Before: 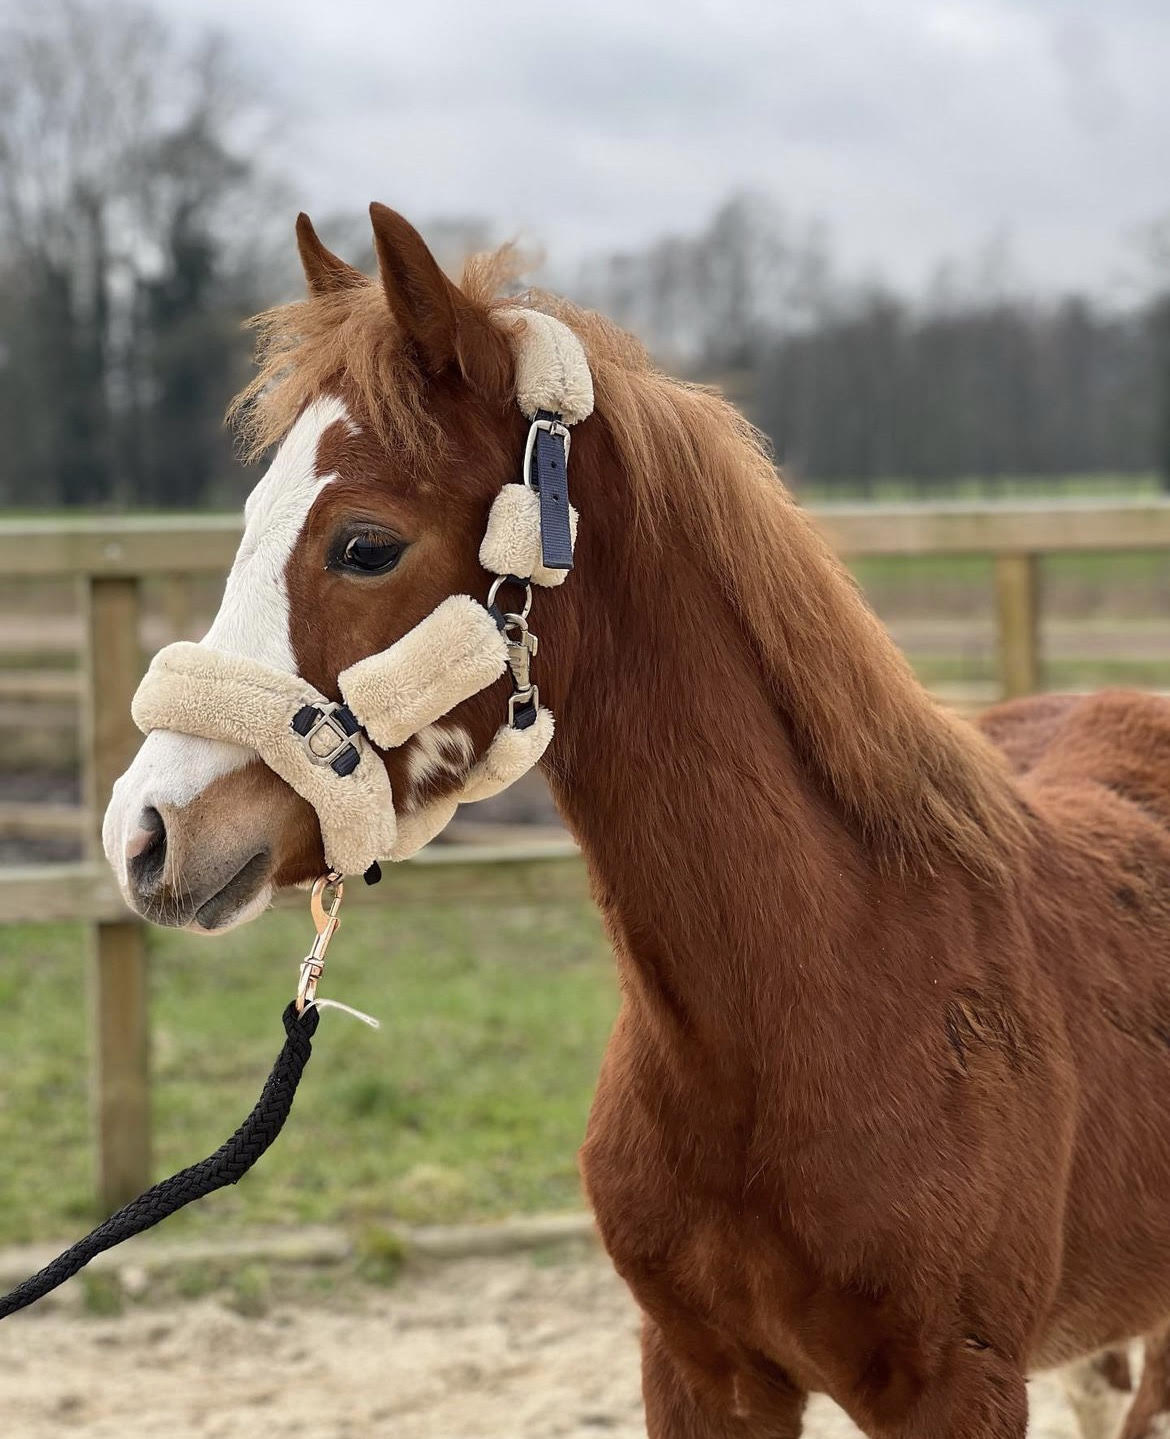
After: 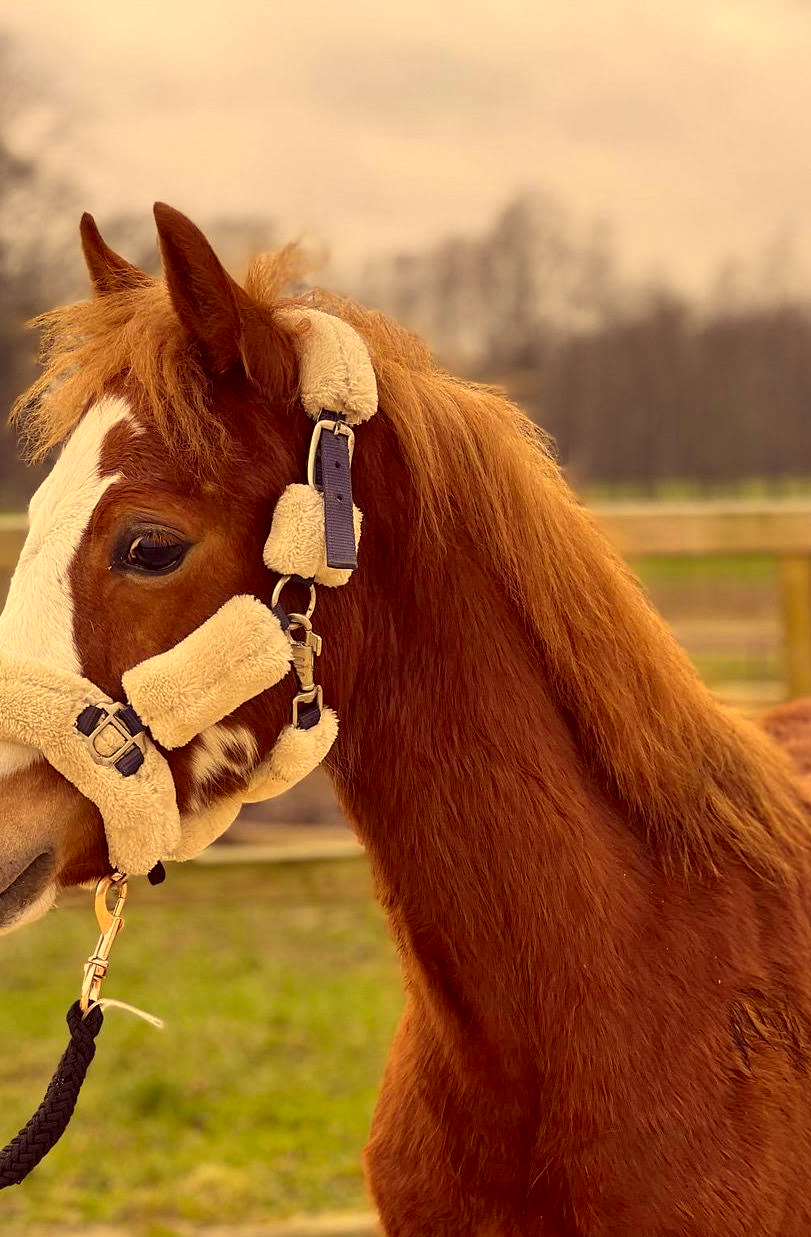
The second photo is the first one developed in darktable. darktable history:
vignetting: fall-off start 116.67%, fall-off radius 59.26%, brightness -0.31, saturation -0.056
crop: left 18.479%, right 12.2%, bottom 13.971%
color correction: highlights a* 10.12, highlights b* 39.04, shadows a* 14.62, shadows b* 3.37
